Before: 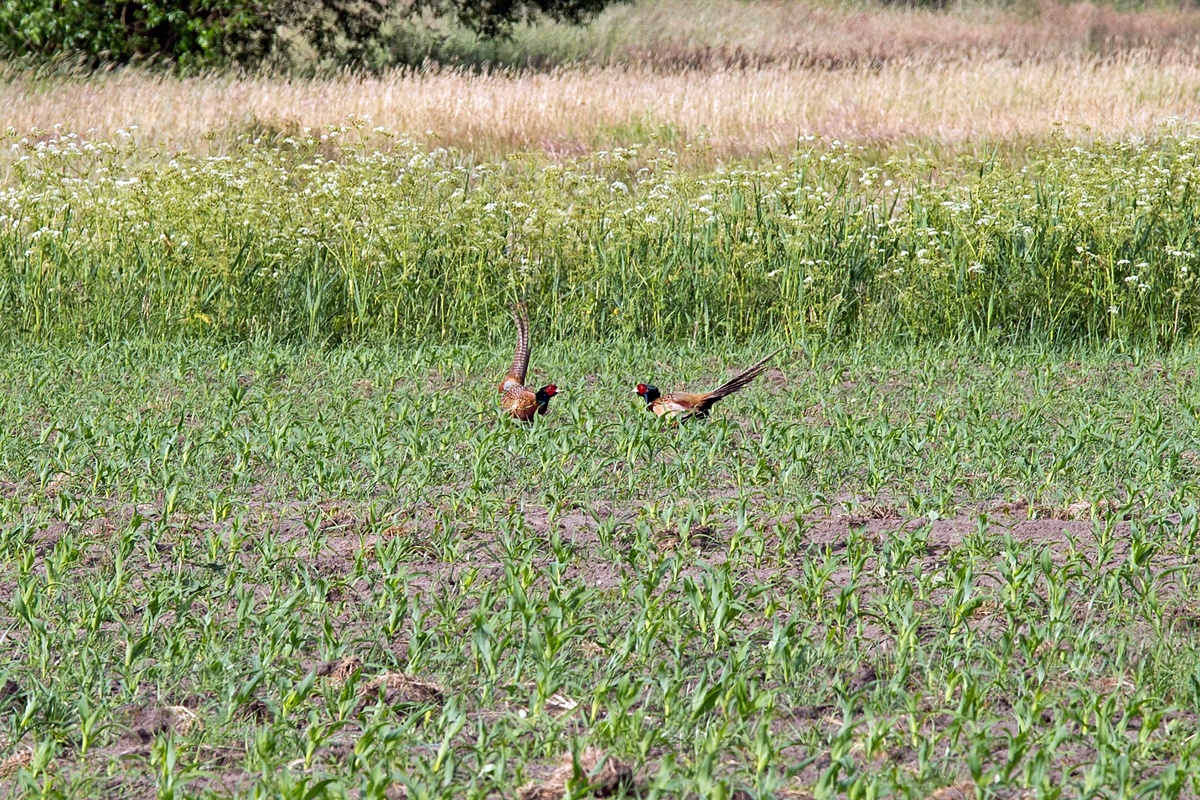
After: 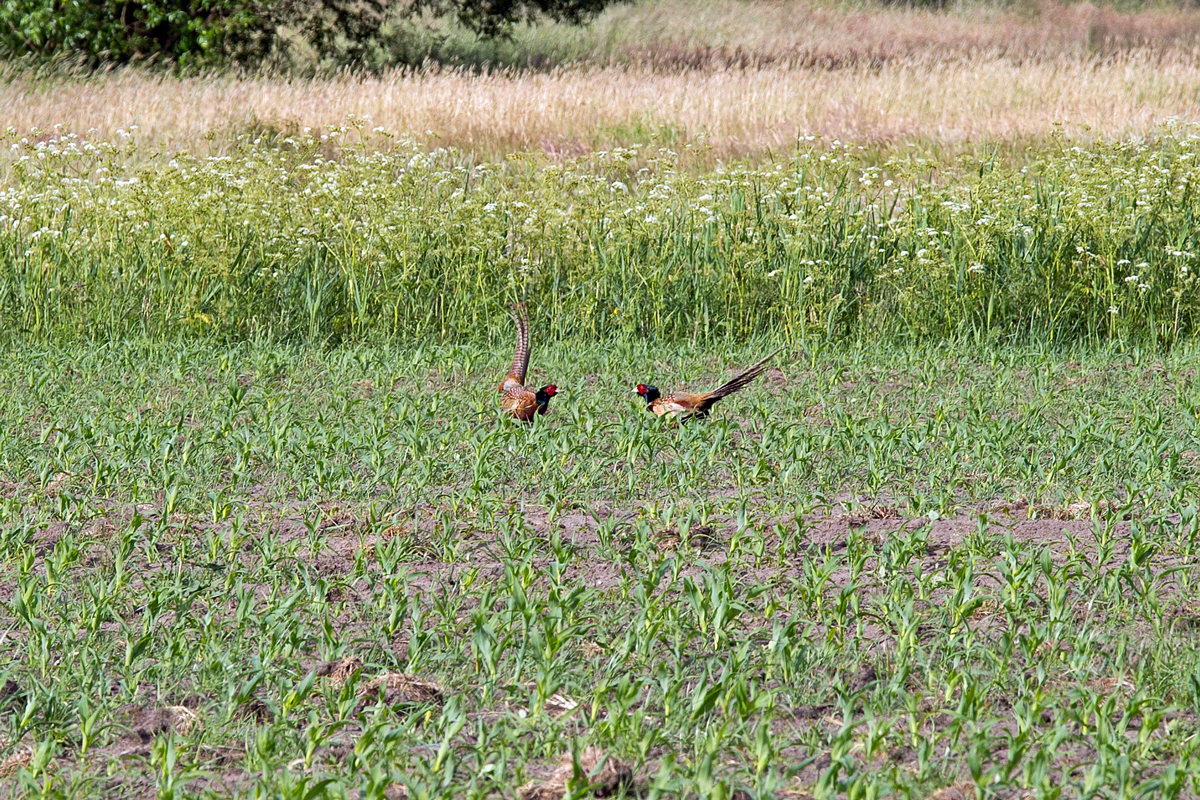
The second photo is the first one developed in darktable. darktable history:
tone equalizer: -7 EV 0.209 EV, -6 EV 0.087 EV, -5 EV 0.077 EV, -4 EV 0.034 EV, -2 EV -0.021 EV, -1 EV -0.037 EV, +0 EV -0.065 EV
exposure: compensate highlight preservation false
